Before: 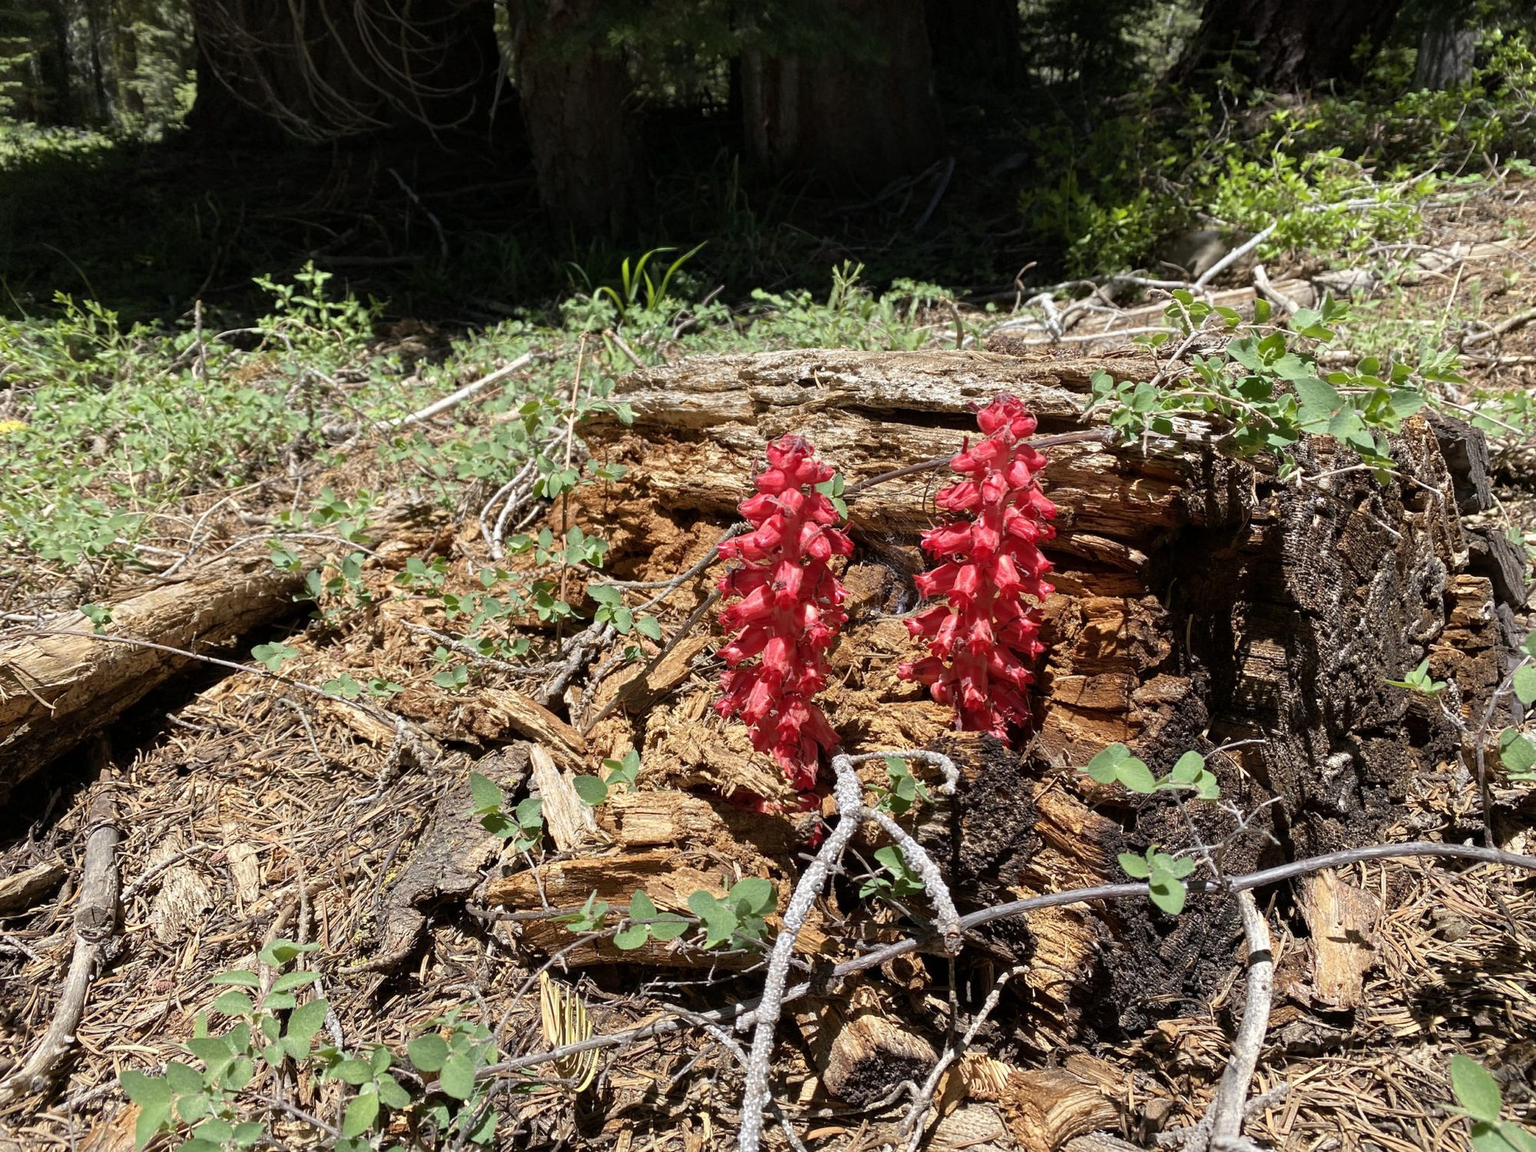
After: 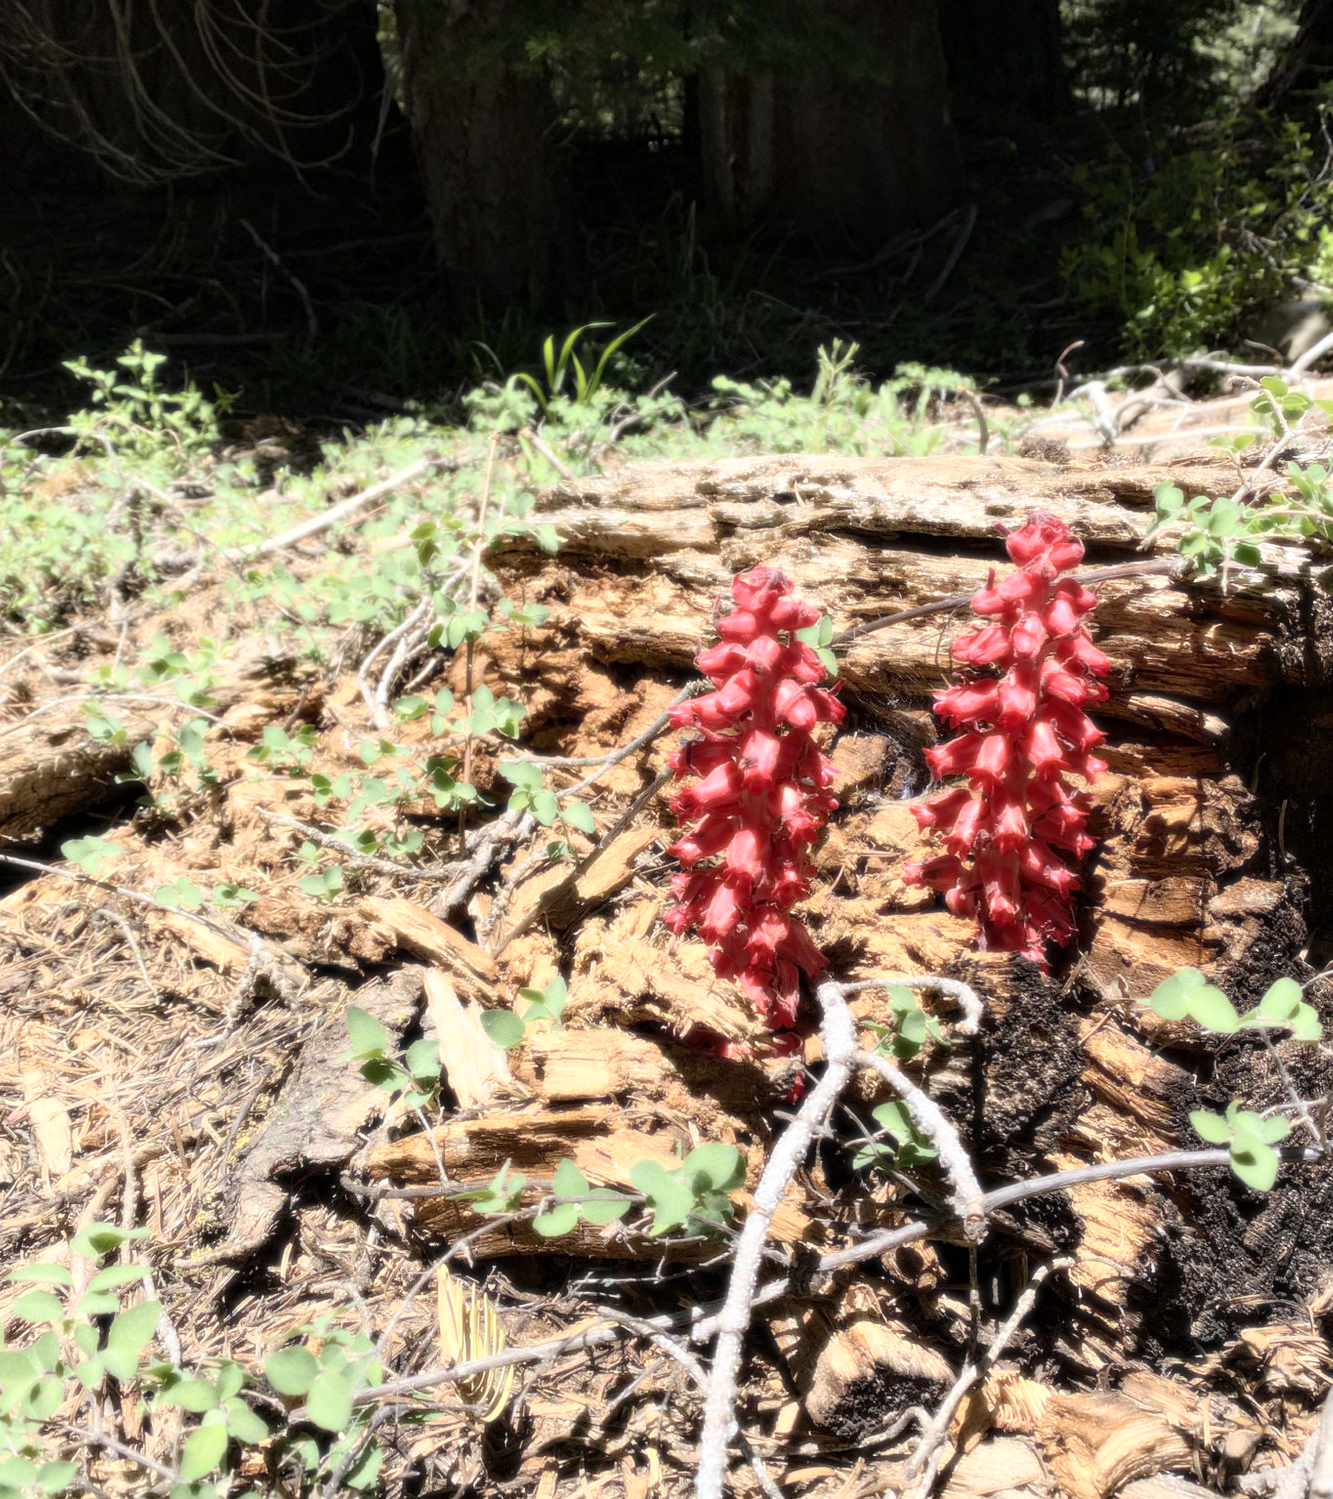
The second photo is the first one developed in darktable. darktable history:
crop and rotate: left 13.342%, right 19.991%
bloom: size 0%, threshold 54.82%, strength 8.31%
